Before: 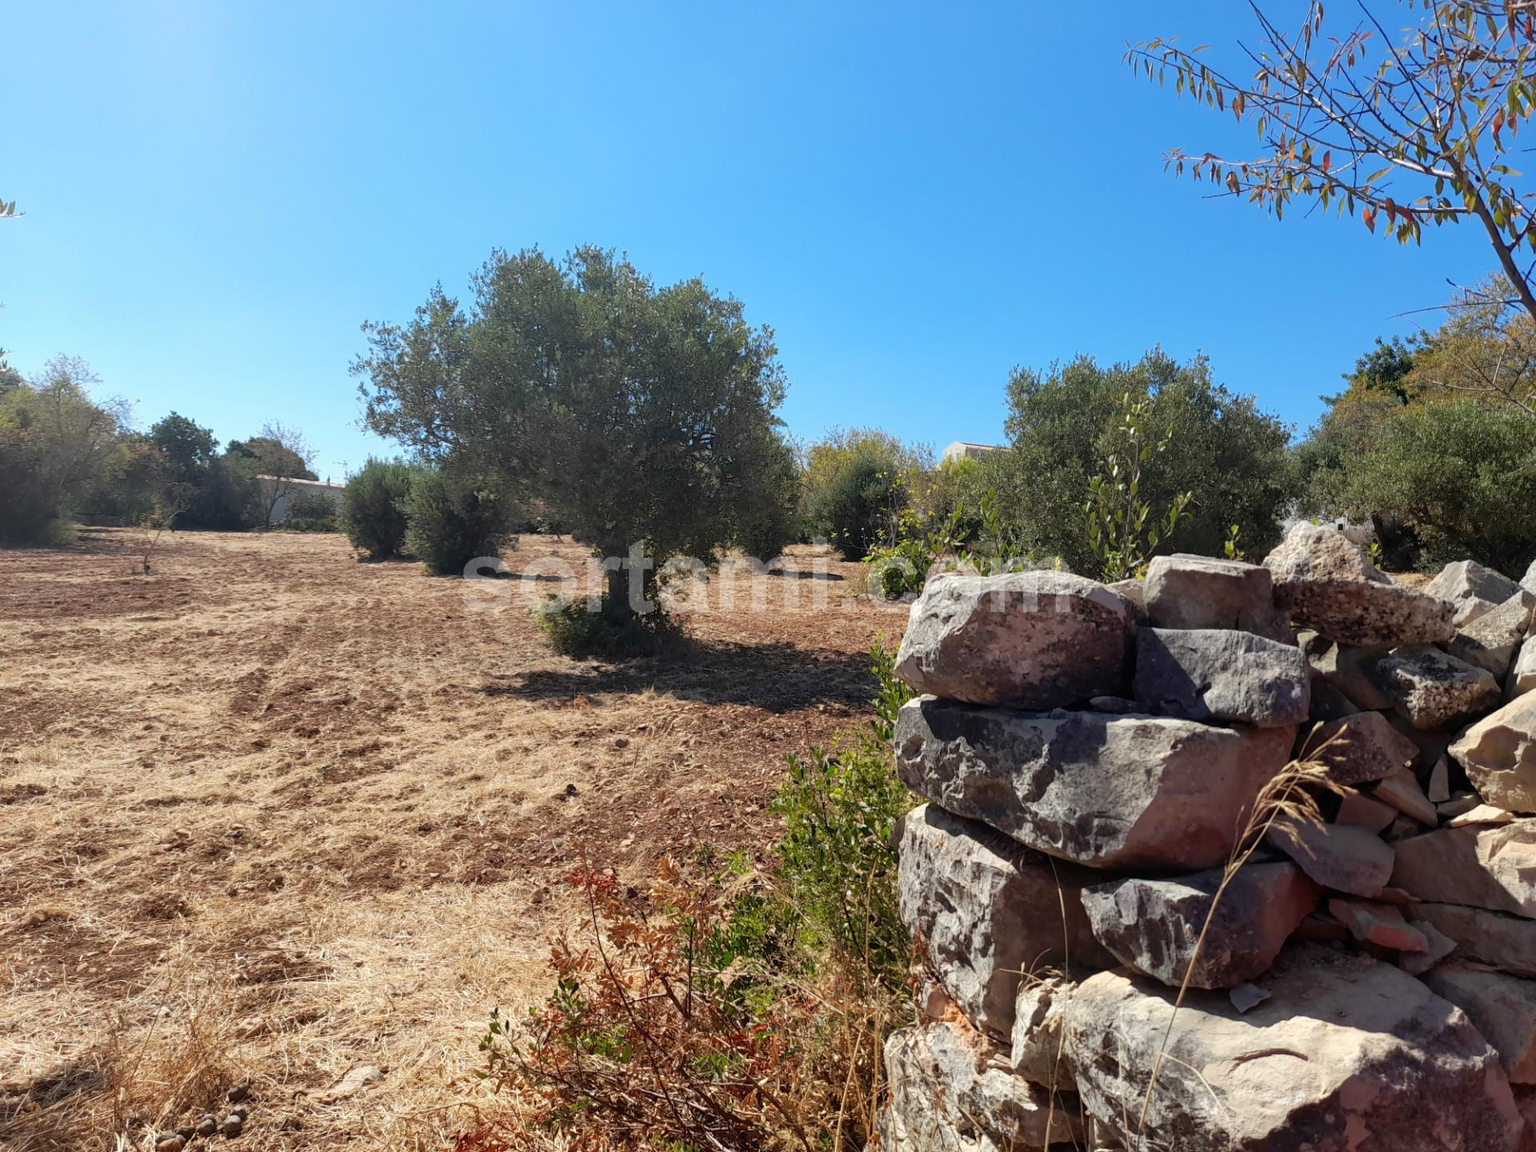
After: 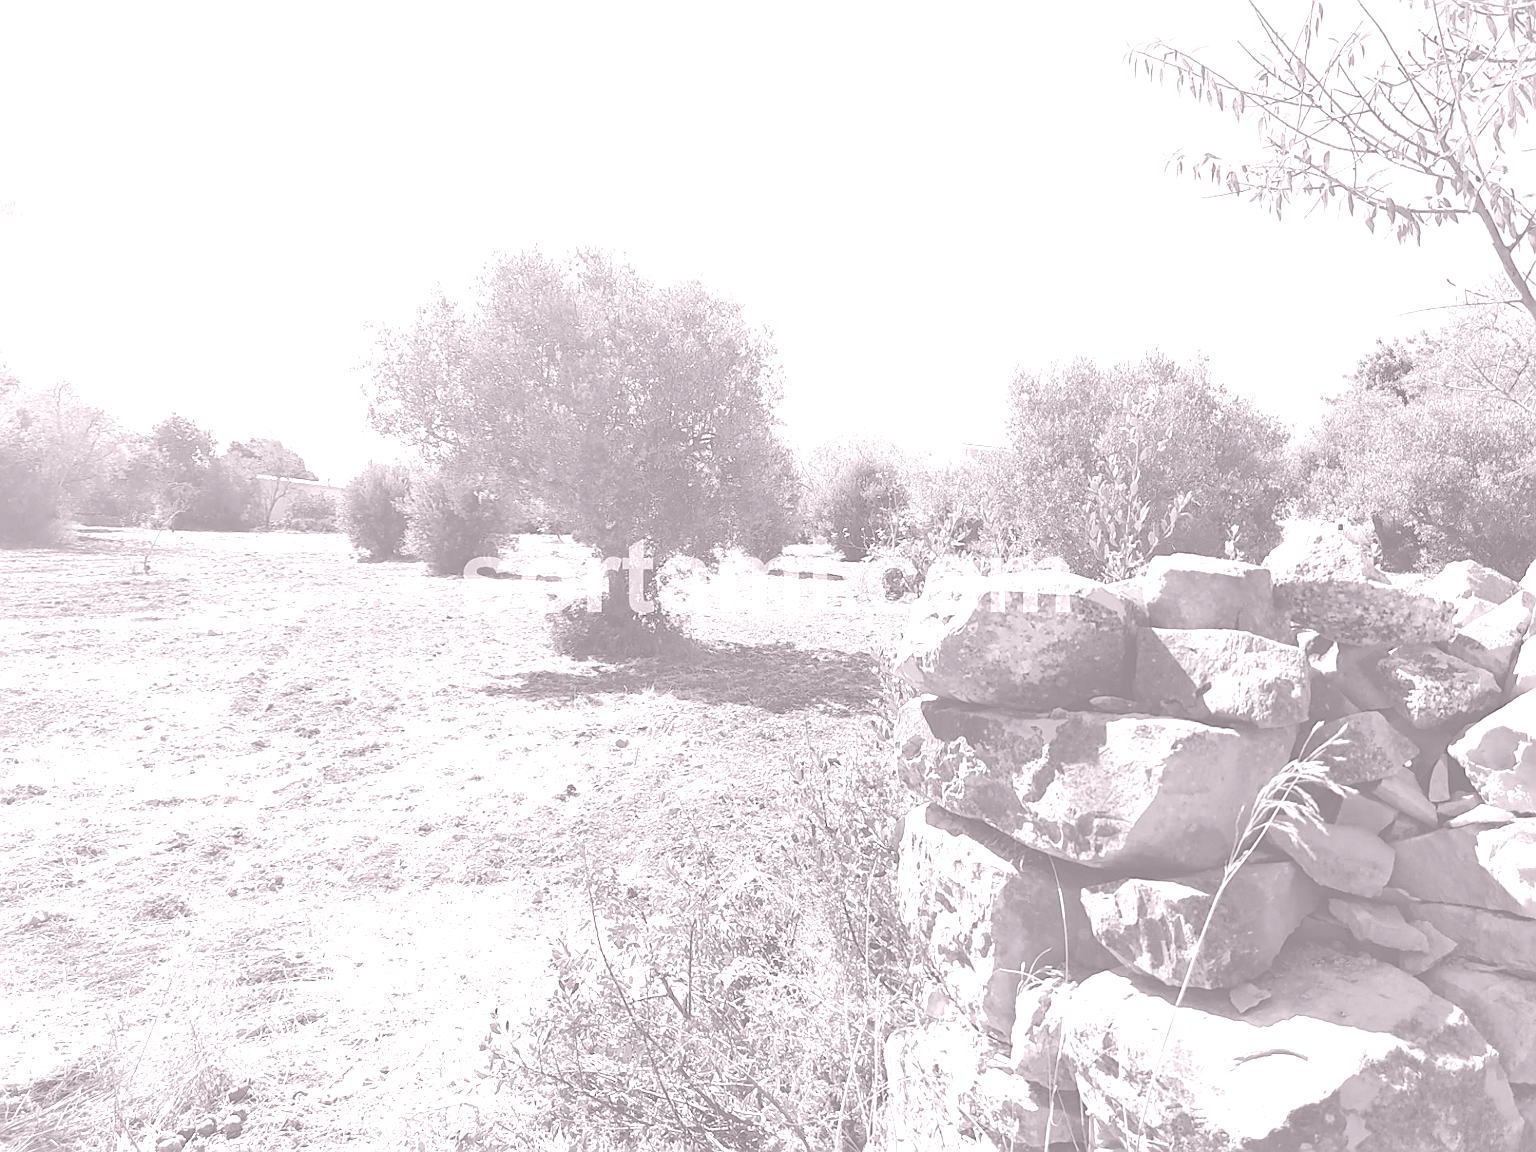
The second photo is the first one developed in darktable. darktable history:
colorize: hue 25.2°, saturation 83%, source mix 82%, lightness 79%, version 1
sharpen: on, module defaults
color balance: lift [1.007, 1, 1, 1], gamma [1.097, 1, 1, 1]
